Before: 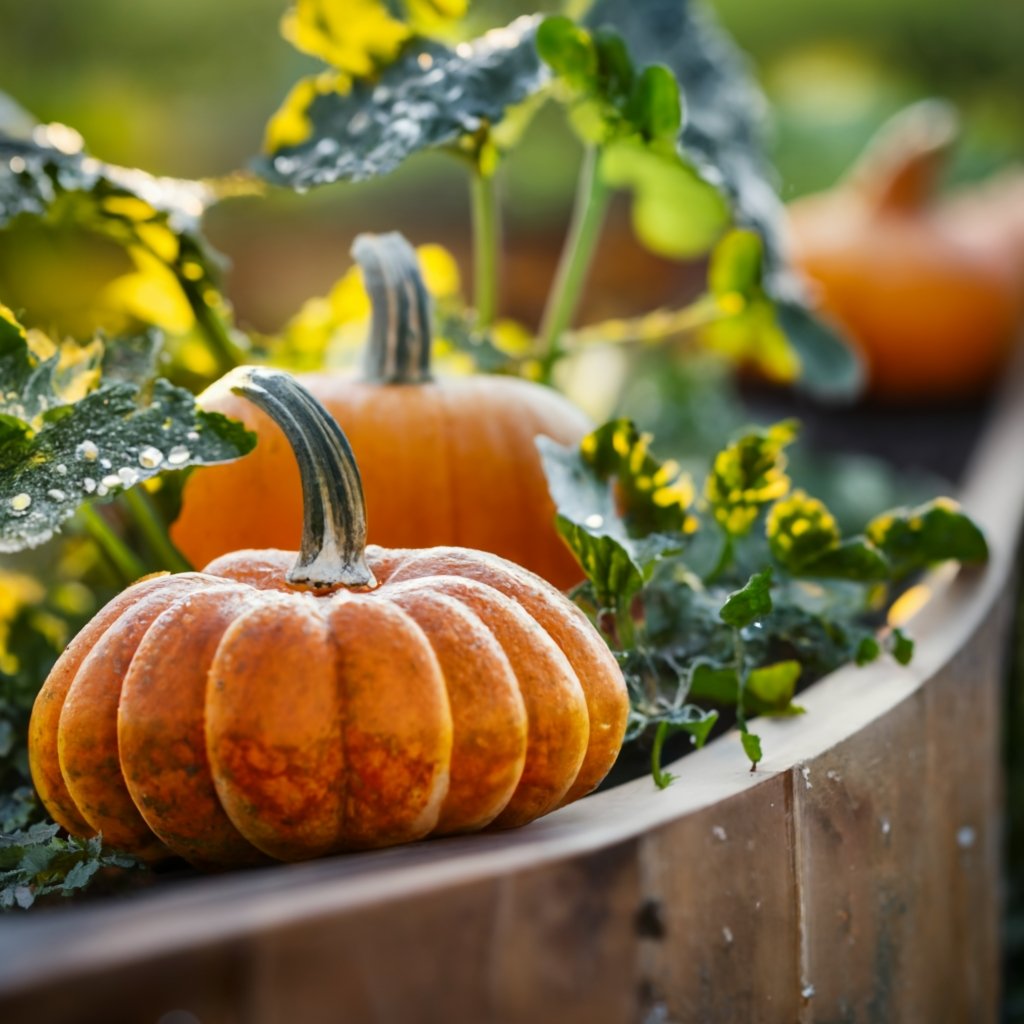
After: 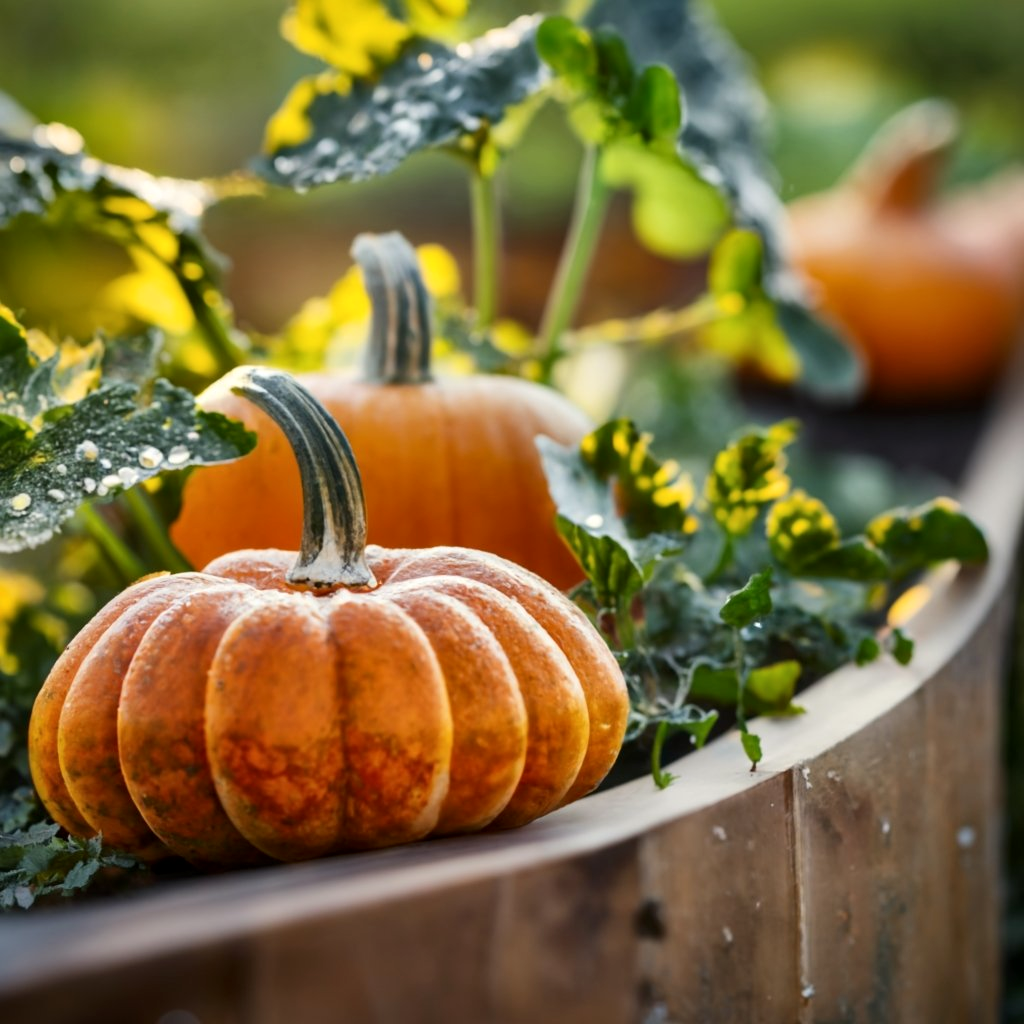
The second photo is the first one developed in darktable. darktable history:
local contrast: mode bilateral grid, contrast 20, coarseness 50, detail 120%, midtone range 0.2
white balance: red 1.009, blue 0.985
